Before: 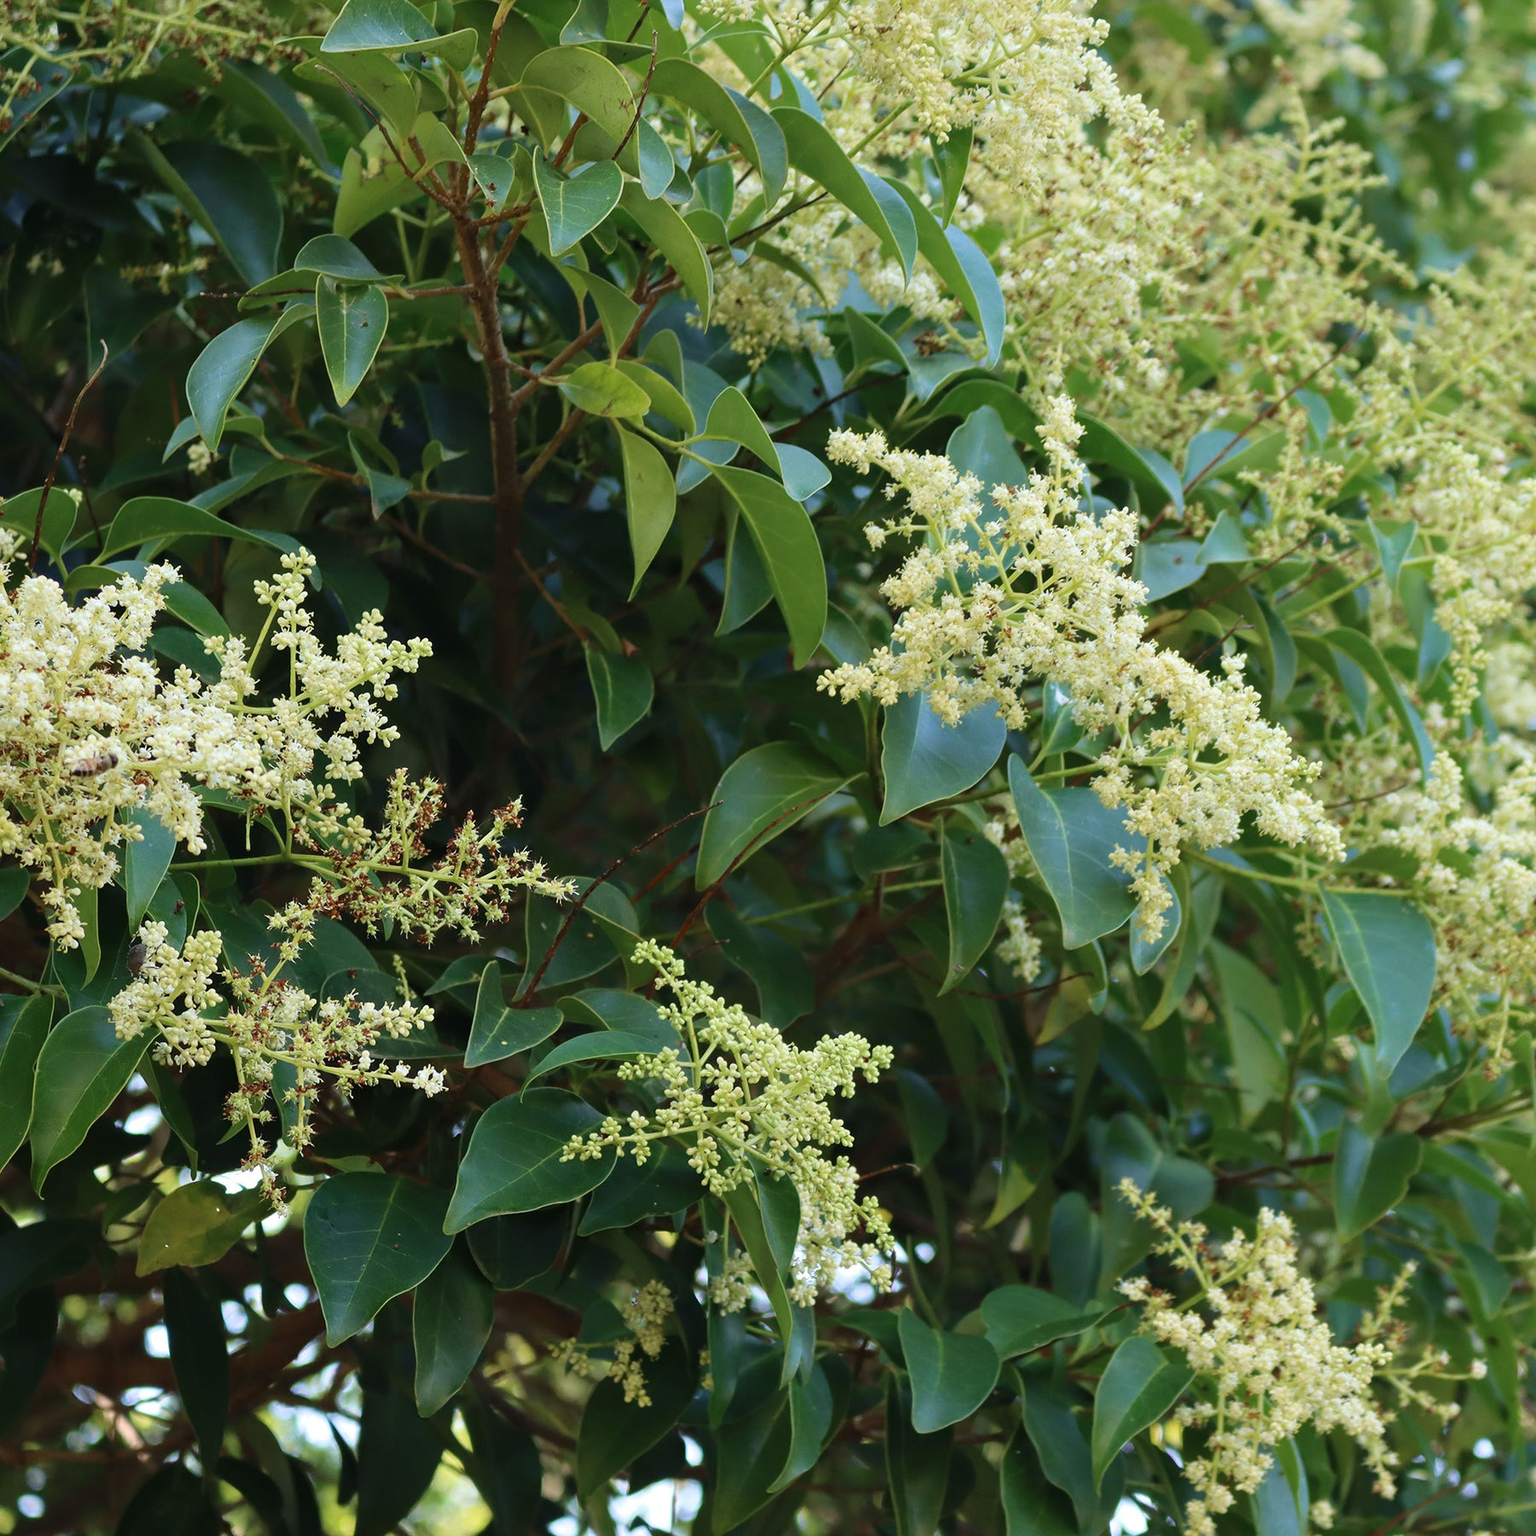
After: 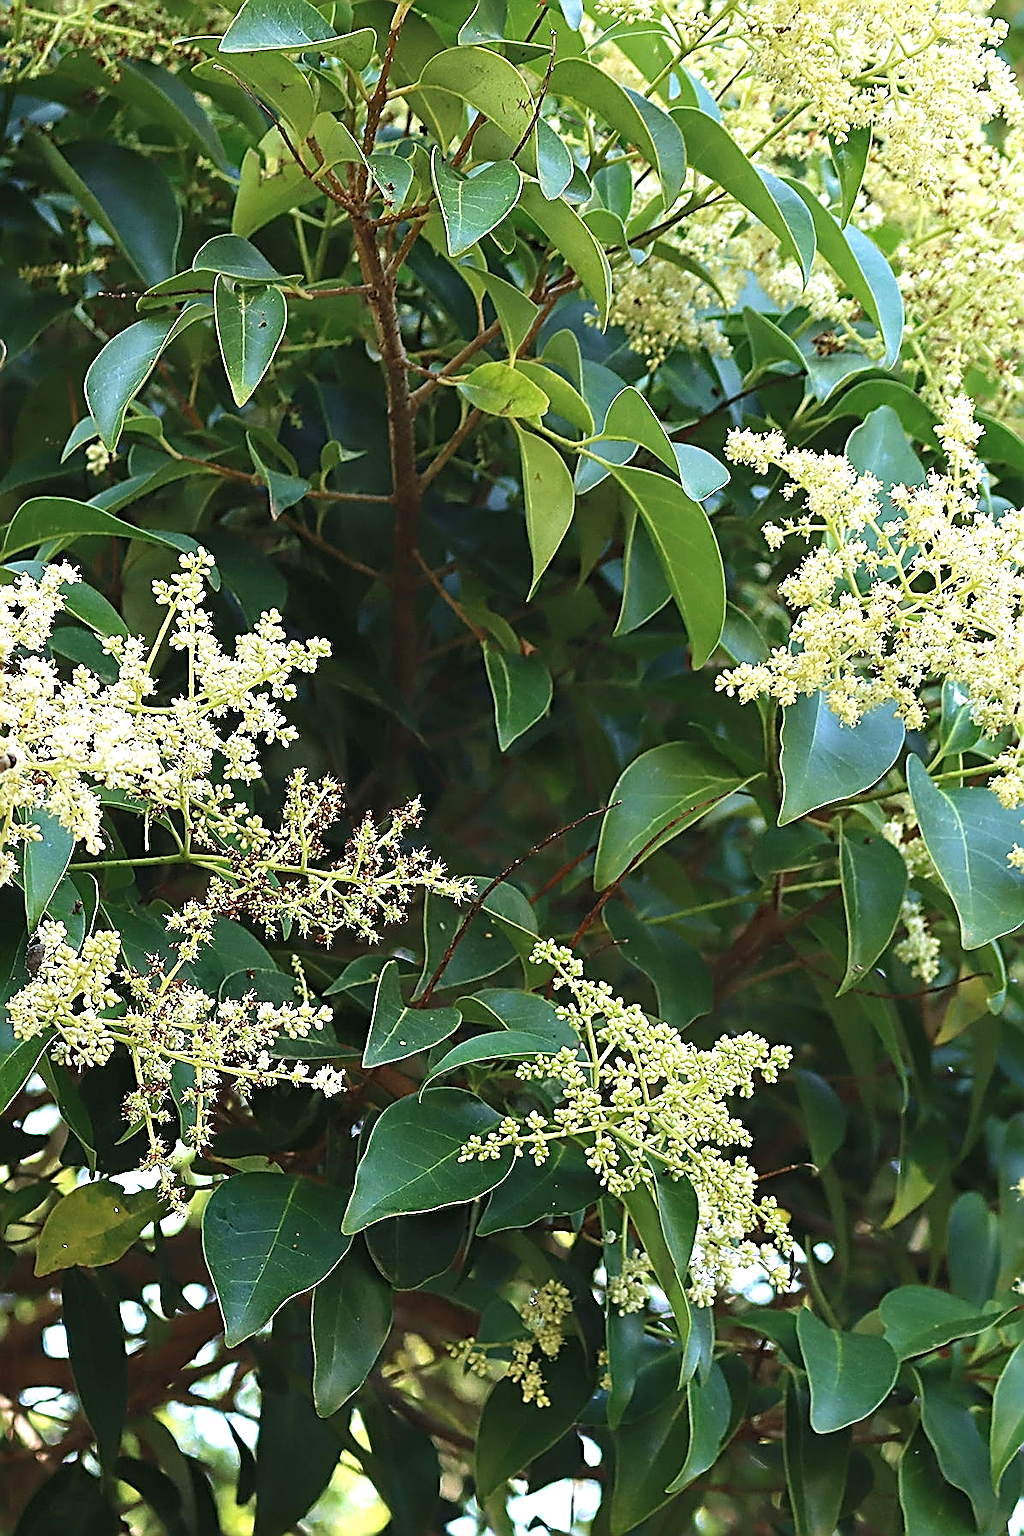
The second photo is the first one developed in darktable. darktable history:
crop and rotate: left 6.617%, right 26.717%
sharpen: amount 2
exposure: black level correction 0, exposure 0.7 EV, compensate exposure bias true, compensate highlight preservation false
